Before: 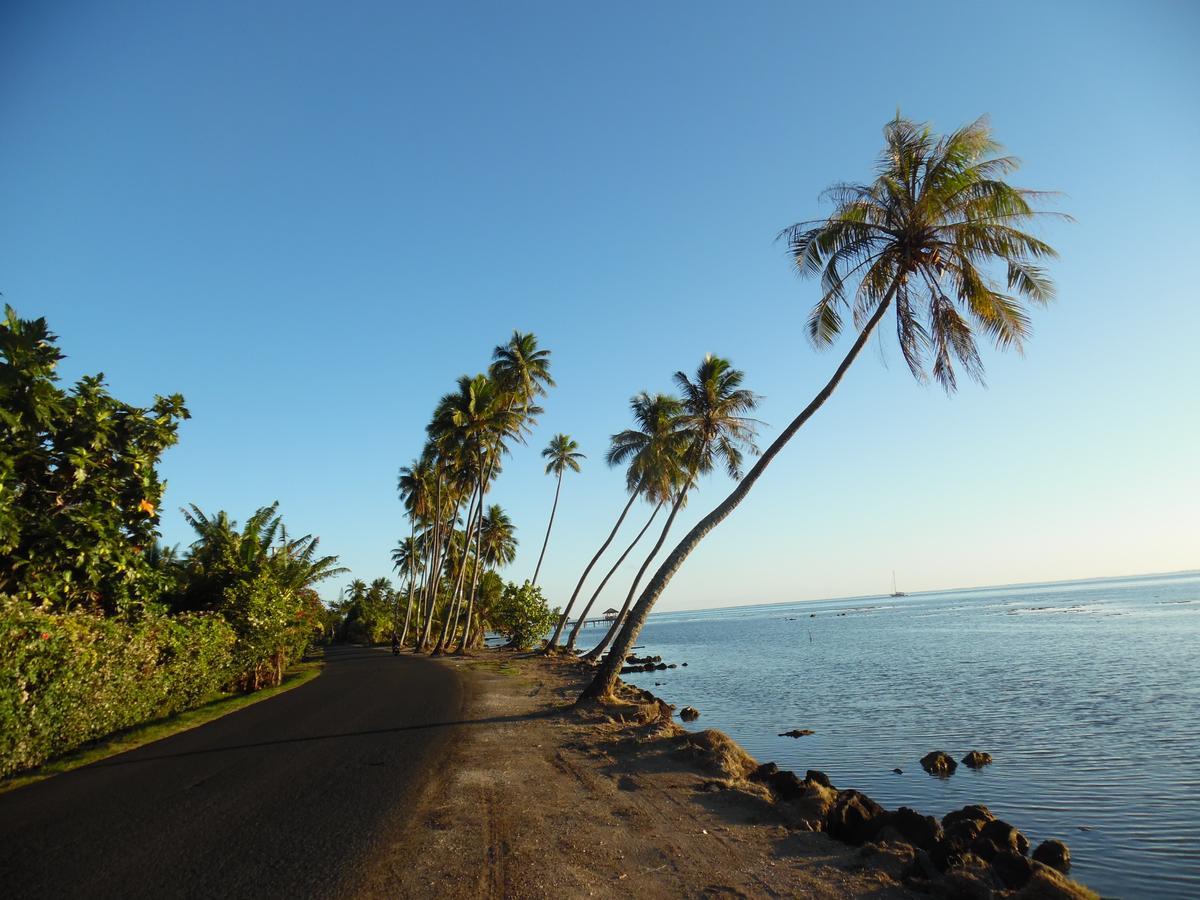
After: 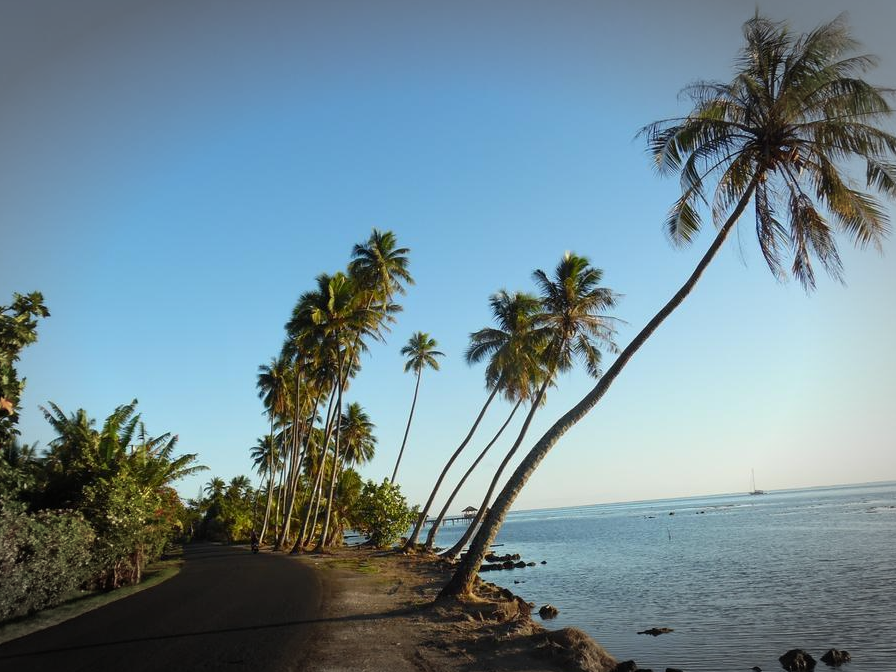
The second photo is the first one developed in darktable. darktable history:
tone equalizer: on, module defaults
crop and rotate: left 11.831%, top 11.346%, right 13.429%, bottom 13.899%
vignetting: fall-off start 79.43%, saturation -0.649, width/height ratio 1.327, unbound false
